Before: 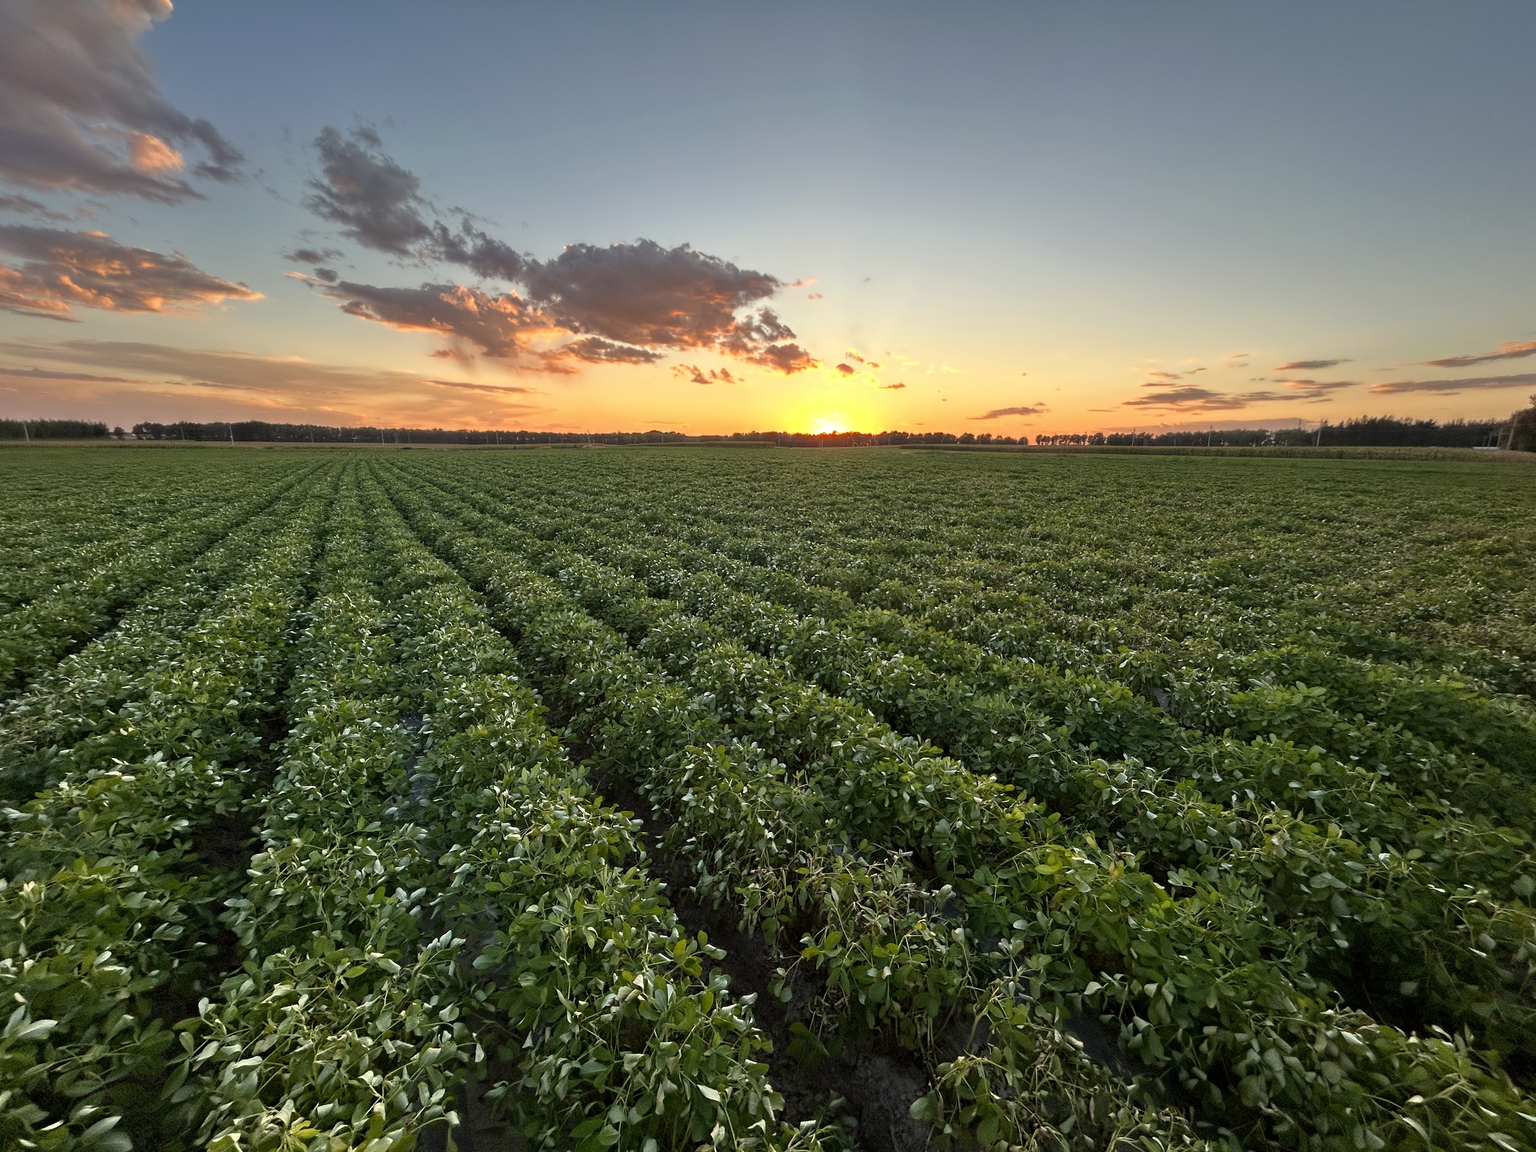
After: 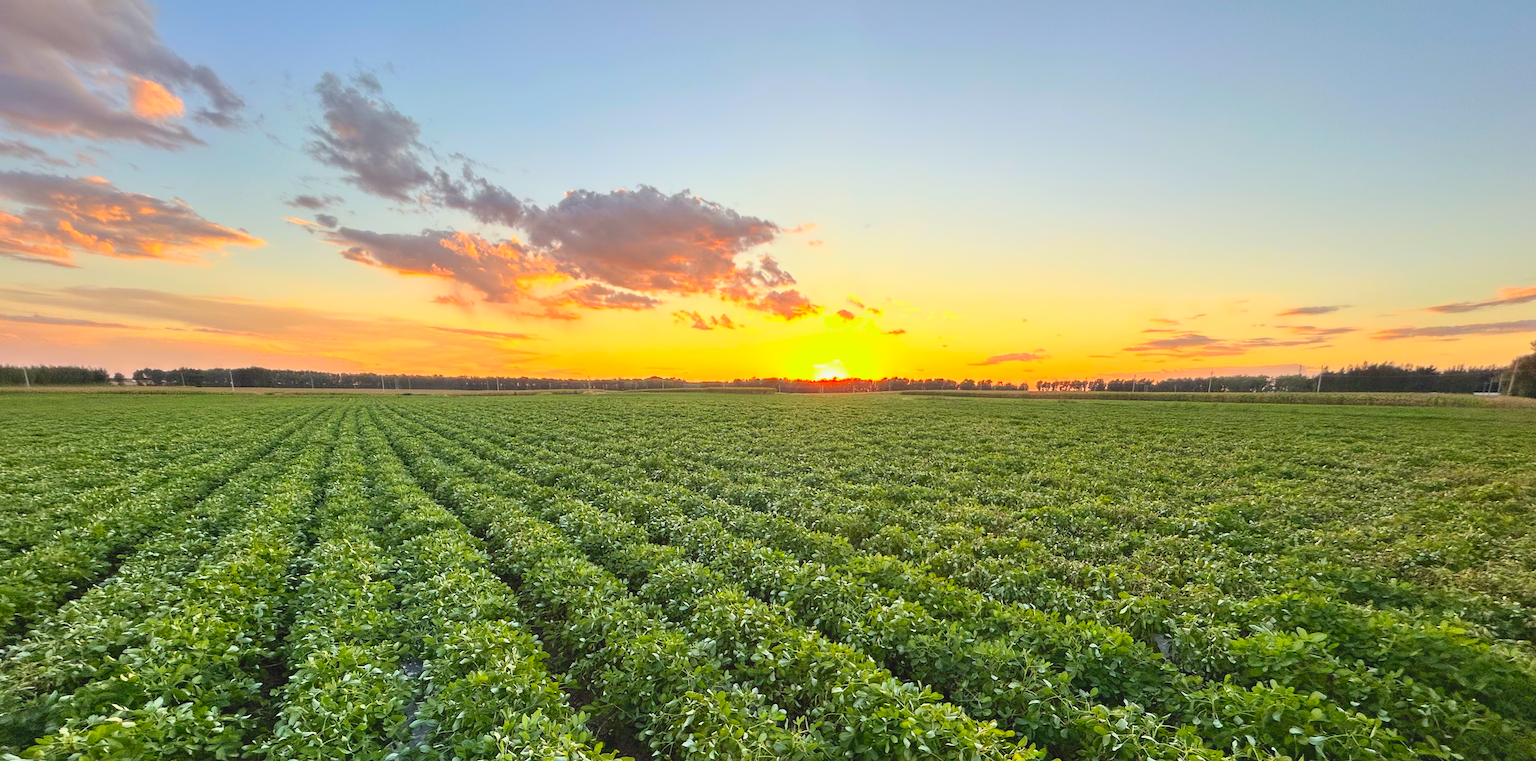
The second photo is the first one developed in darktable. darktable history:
contrast brightness saturation: contrast 0.199, brightness 0.193, saturation 0.797
crop and rotate: top 4.767%, bottom 29.152%
tone curve: curves: ch0 [(0, 0.047) (0.199, 0.263) (0.47, 0.555) (0.805, 0.839) (1, 0.962)], color space Lab, independent channels, preserve colors none
